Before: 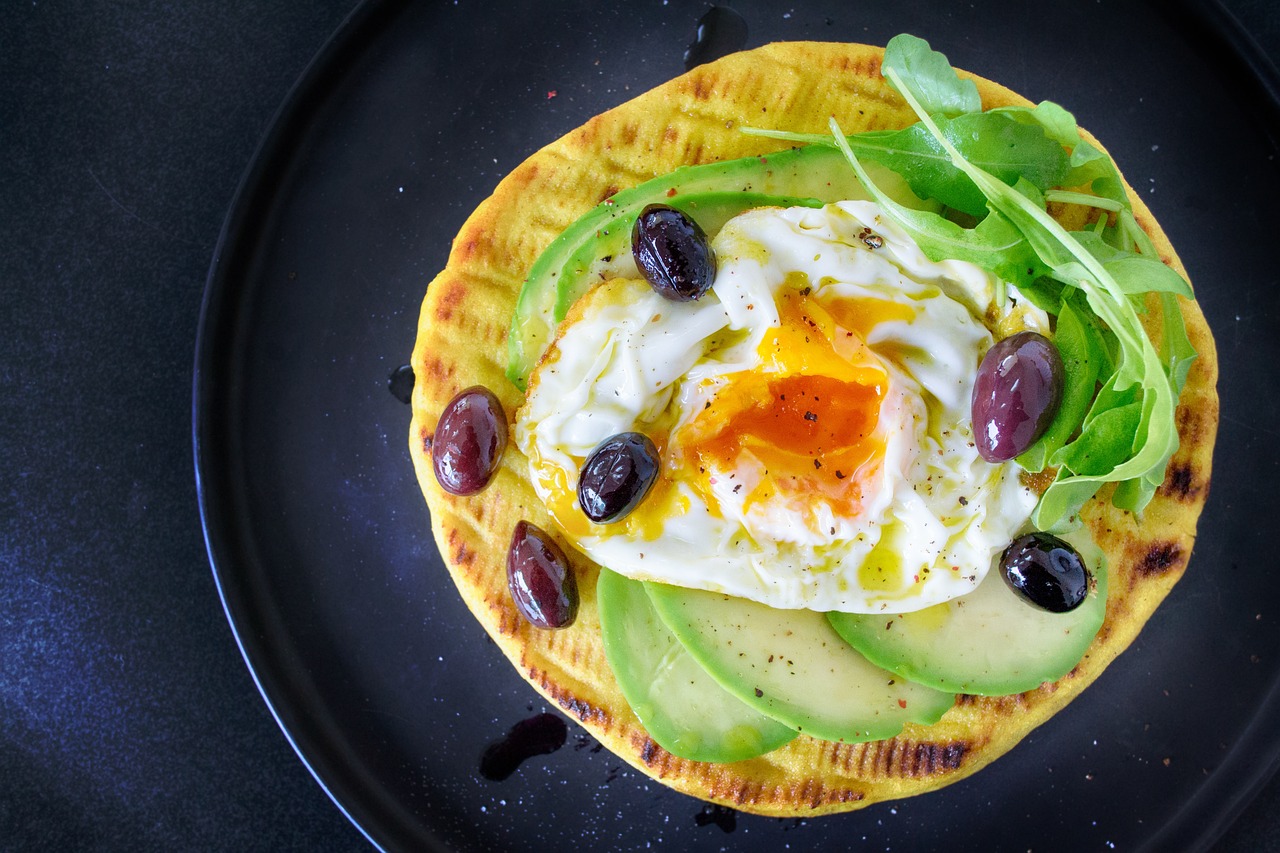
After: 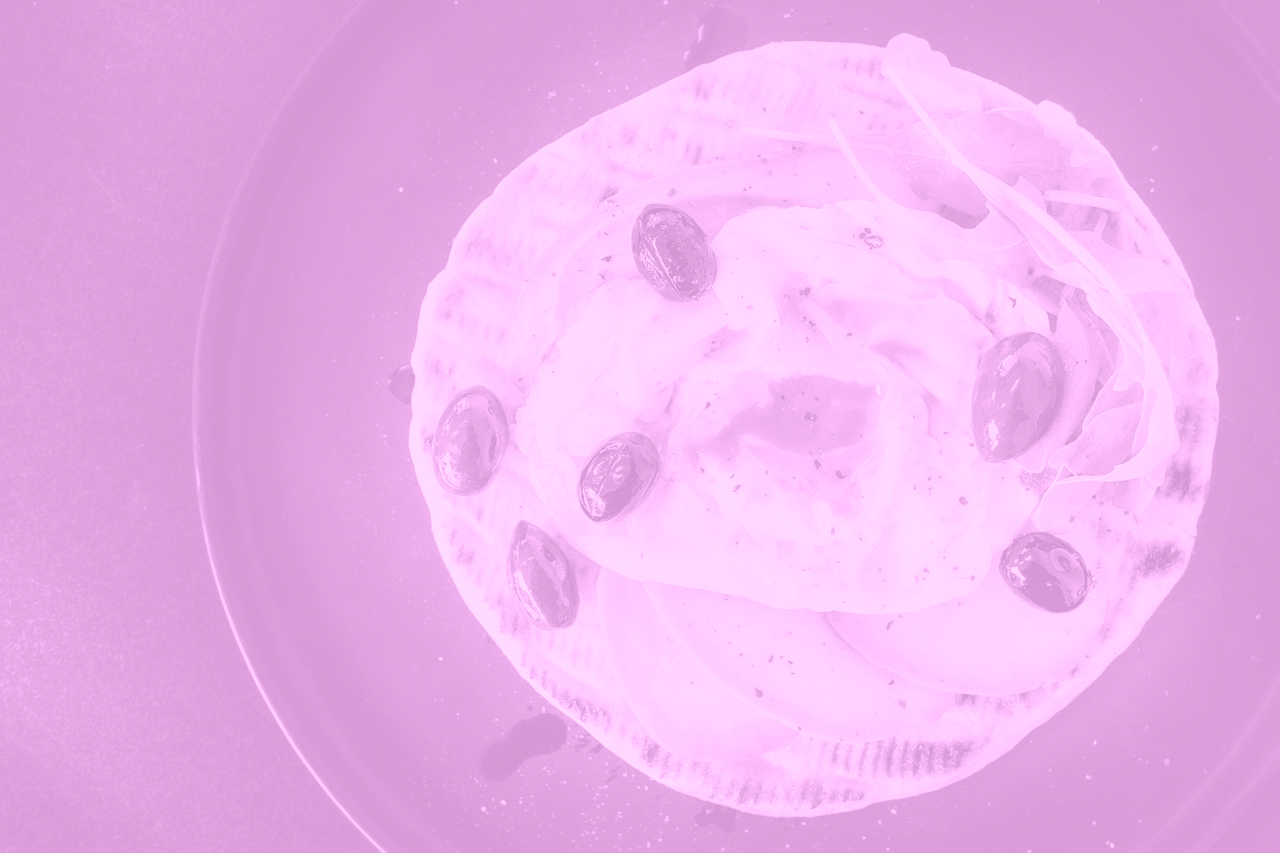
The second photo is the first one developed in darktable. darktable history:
colorize: hue 331.2°, saturation 69%, source mix 30.28%, lightness 69.02%, version 1
exposure: black level correction -0.028, compensate highlight preservation false
local contrast: on, module defaults
filmic rgb: black relative exposure -7.6 EV, white relative exposure 4.64 EV, threshold 3 EV, target black luminance 0%, hardness 3.55, latitude 50.51%, contrast 1.033, highlights saturation mix 10%, shadows ↔ highlights balance -0.198%, color science v4 (2020), enable highlight reconstruction true
white balance: red 0.98, blue 1.034
color zones: curves: ch1 [(0, 0.638) (0.193, 0.442) (0.286, 0.15) (0.429, 0.14) (0.571, 0.142) (0.714, 0.154) (0.857, 0.175) (1, 0.638)]
